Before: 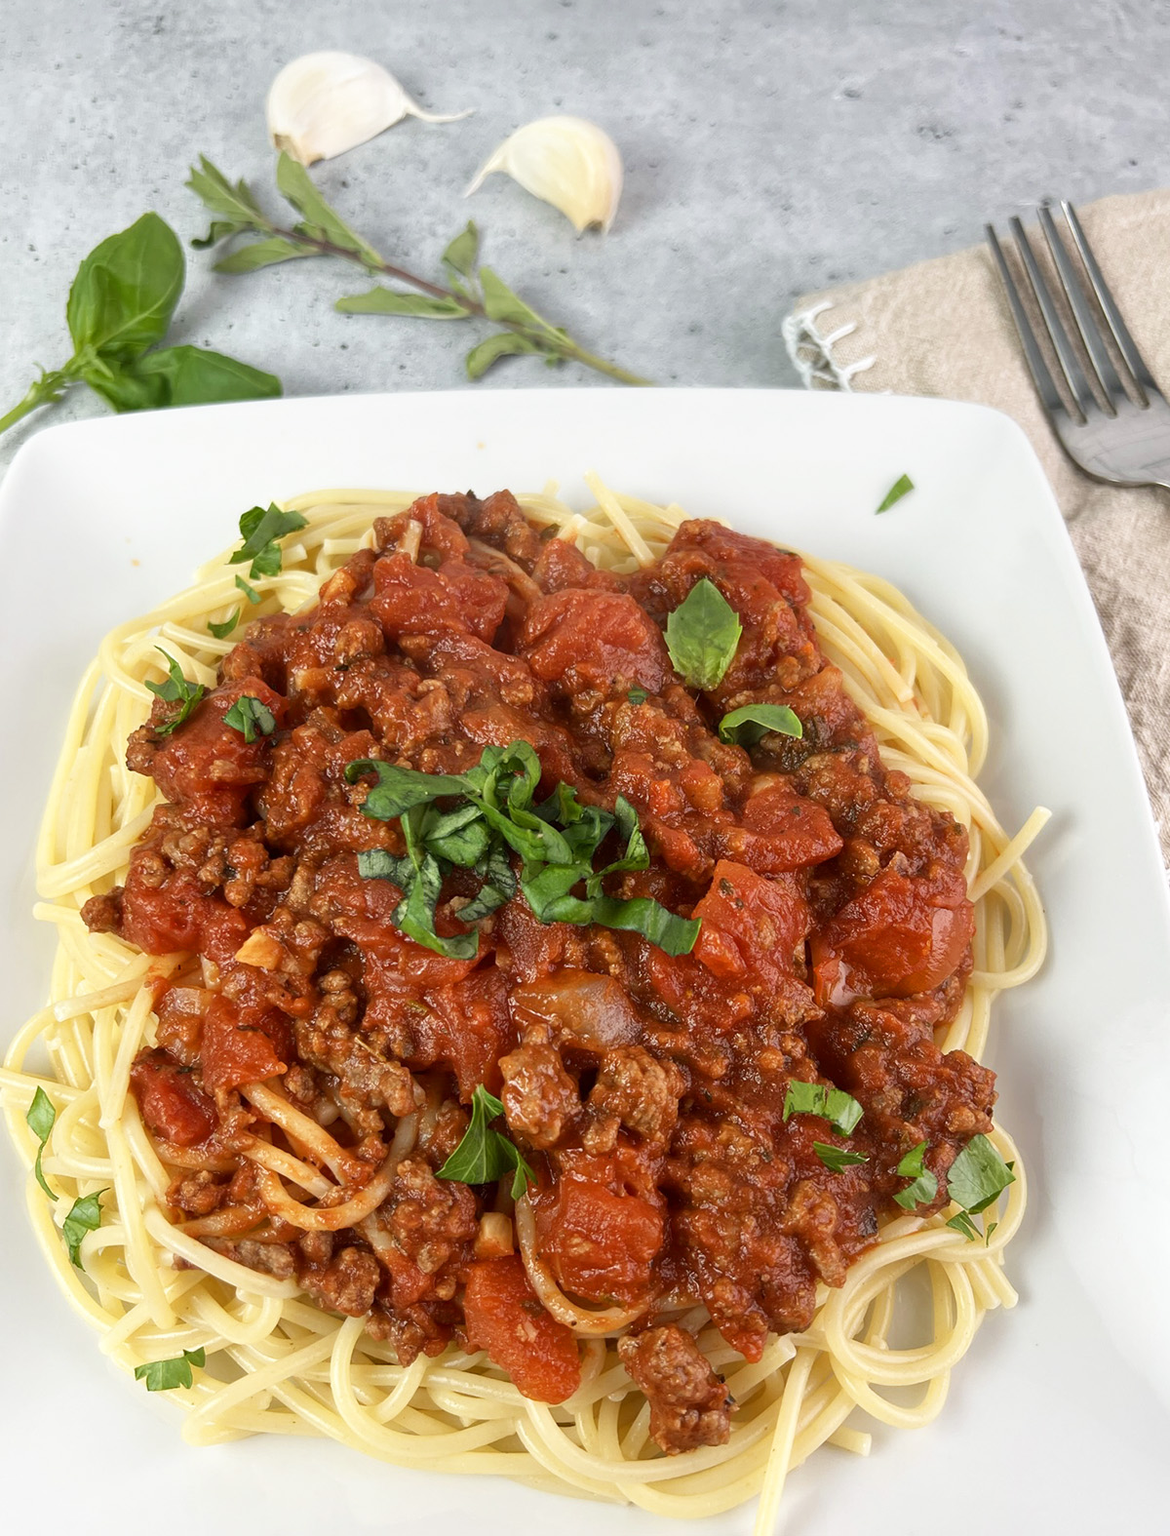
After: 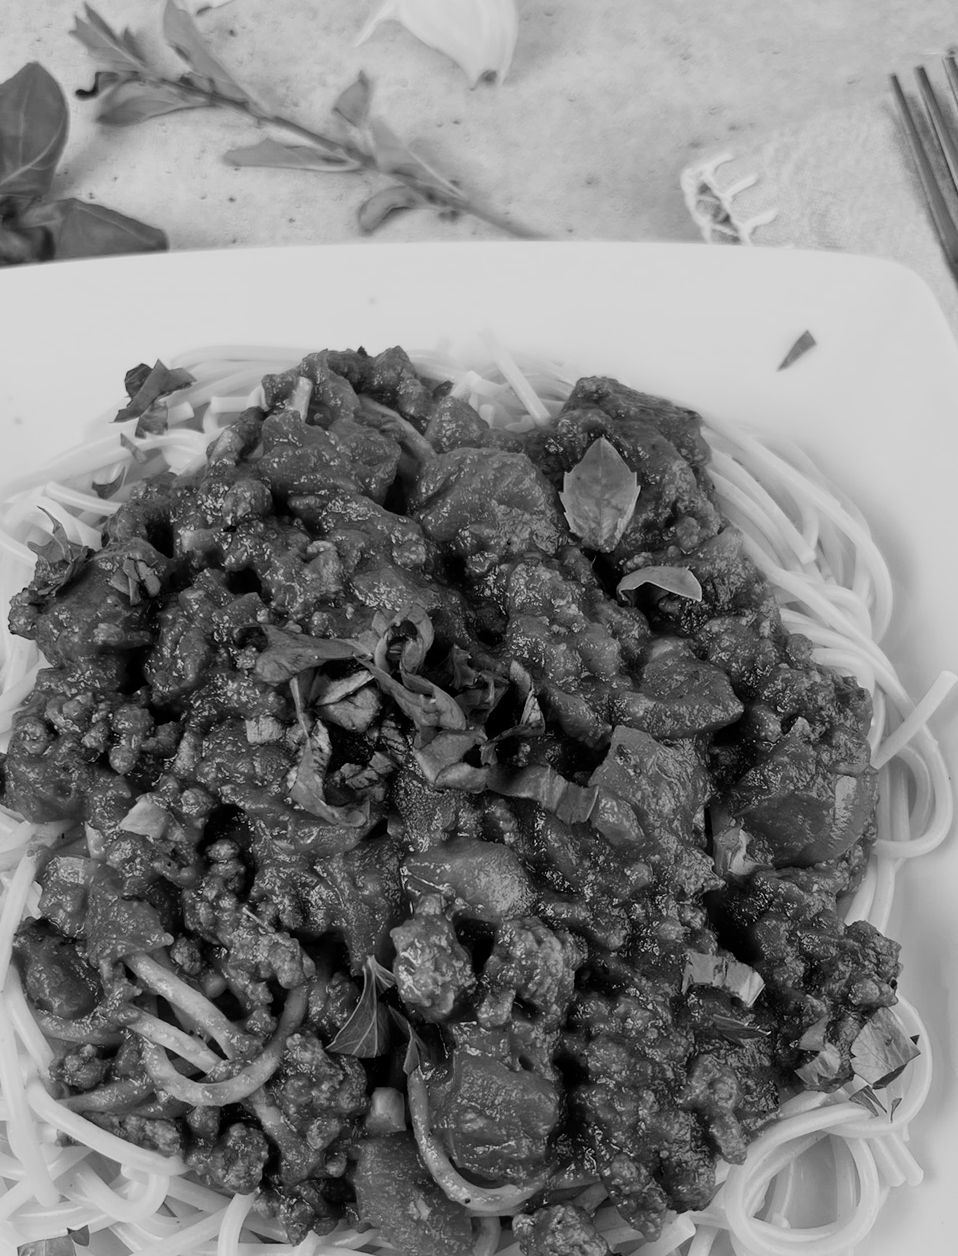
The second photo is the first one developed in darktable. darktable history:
crop and rotate: left 10.165%, top 9.959%, right 9.977%, bottom 10.246%
color calibration: output gray [0.21, 0.42, 0.37, 0], illuminant as shot in camera, x 0.358, y 0.373, temperature 4628.91 K
filmic rgb: middle gray luminance 29.04%, black relative exposure -10.3 EV, white relative exposure 5.47 EV, target black luminance 0%, hardness 3.95, latitude 2.24%, contrast 1.124, highlights saturation mix 5.62%, shadows ↔ highlights balance 15.66%, preserve chrominance max RGB
